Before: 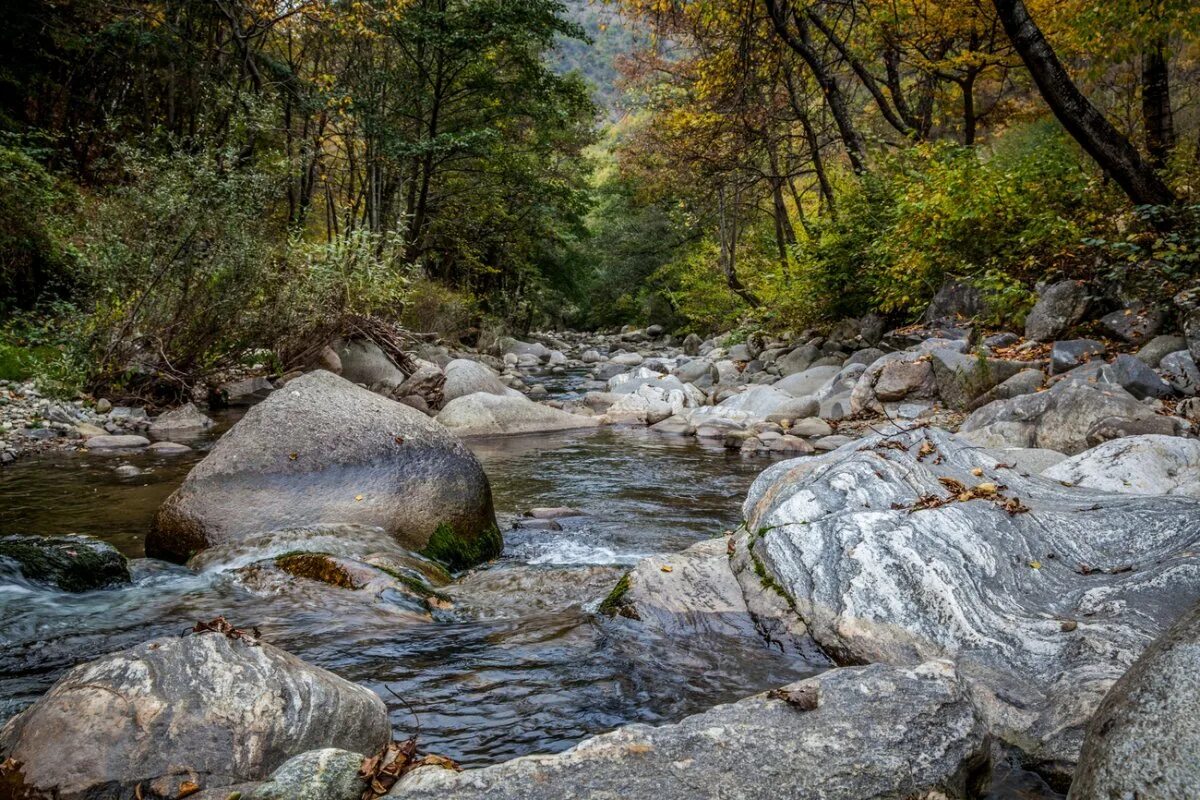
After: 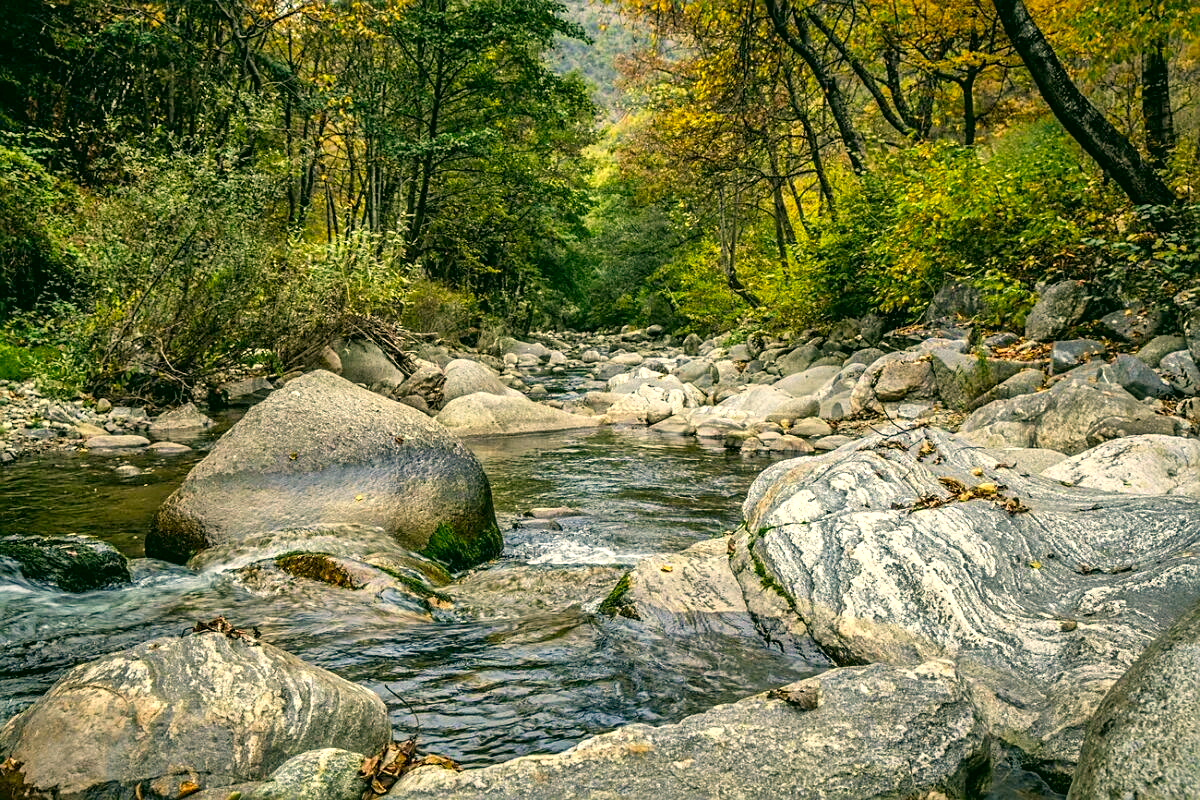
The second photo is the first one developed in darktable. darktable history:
sharpen: on, module defaults
shadows and highlights: low approximation 0.01, soften with gaussian
contrast brightness saturation: contrast 0.027, brightness 0.069, saturation 0.132
exposure: exposure 0.493 EV, compensate highlight preservation false
color correction: highlights a* 4.96, highlights b* 24.7, shadows a* -15.88, shadows b* 3.77
